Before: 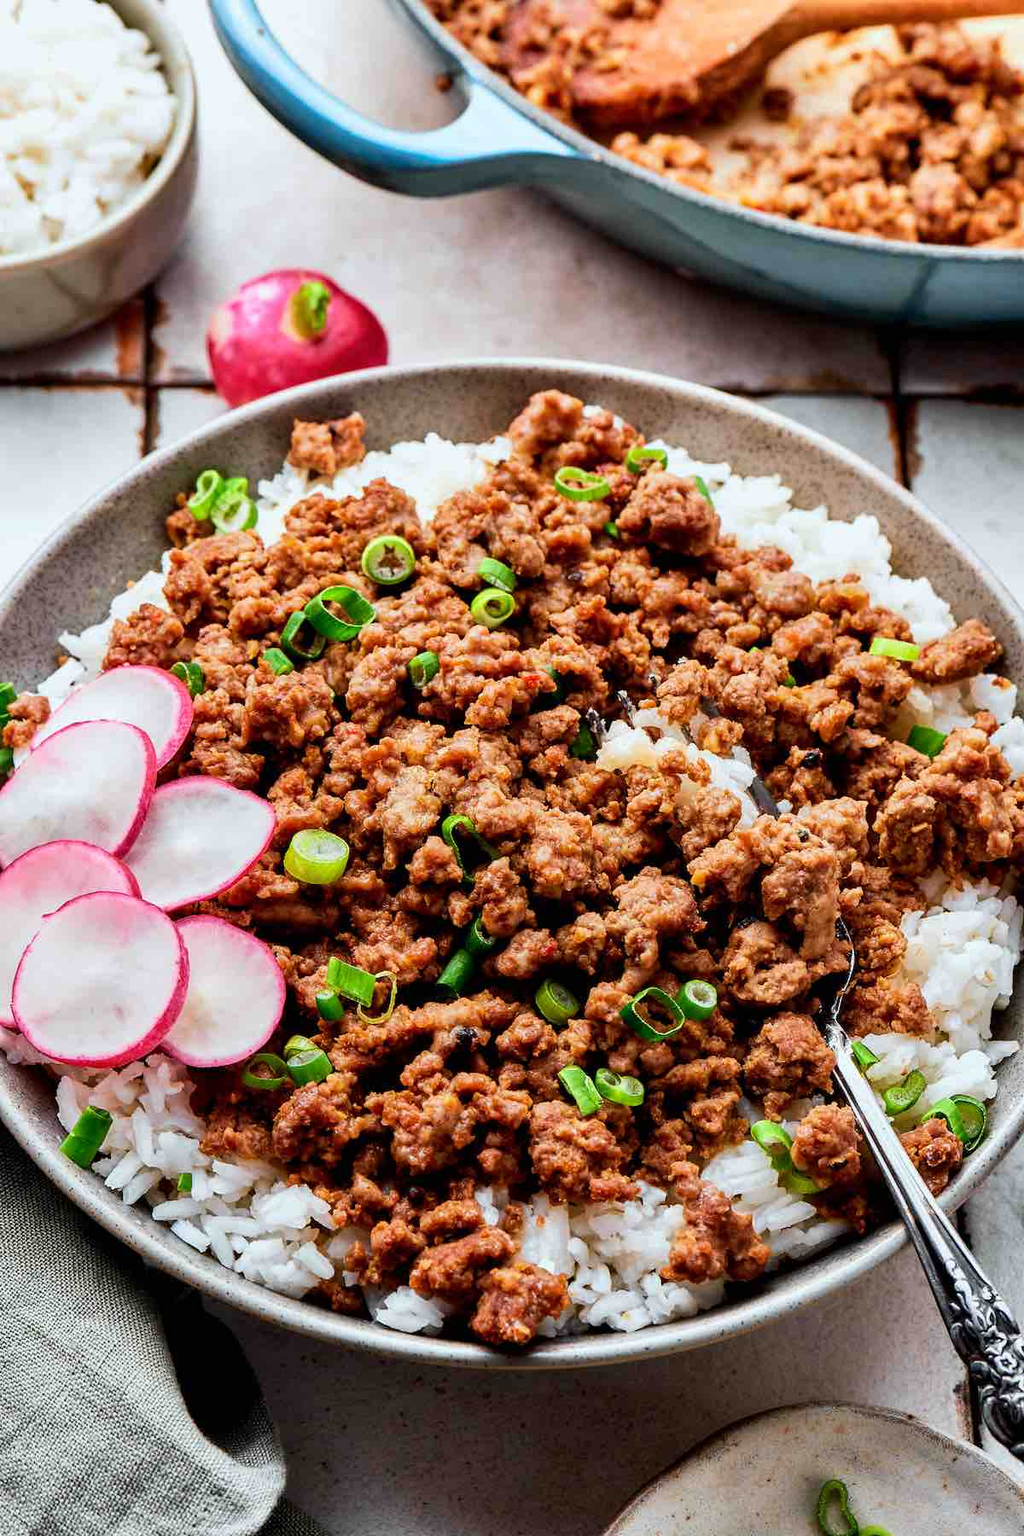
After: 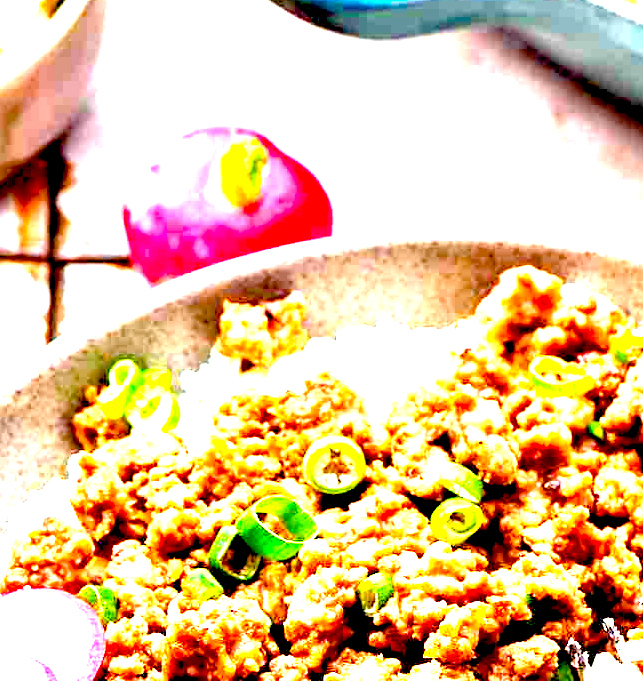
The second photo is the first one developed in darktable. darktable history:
exposure: black level correction 0.012, exposure 0.7 EV, compensate exposure bias true, compensate highlight preservation false
color balance rgb: linear chroma grading › shadows -8%, linear chroma grading › global chroma 10%, perceptual saturation grading › global saturation 2%, perceptual saturation grading › highlights -2%, perceptual saturation grading › mid-tones 4%, perceptual saturation grading › shadows 8%, perceptual brilliance grading › global brilliance 2%, perceptual brilliance grading › highlights -4%, global vibrance 16%, saturation formula JzAzBz (2021)
crop: left 10.121%, top 10.631%, right 36.218%, bottom 51.526%
